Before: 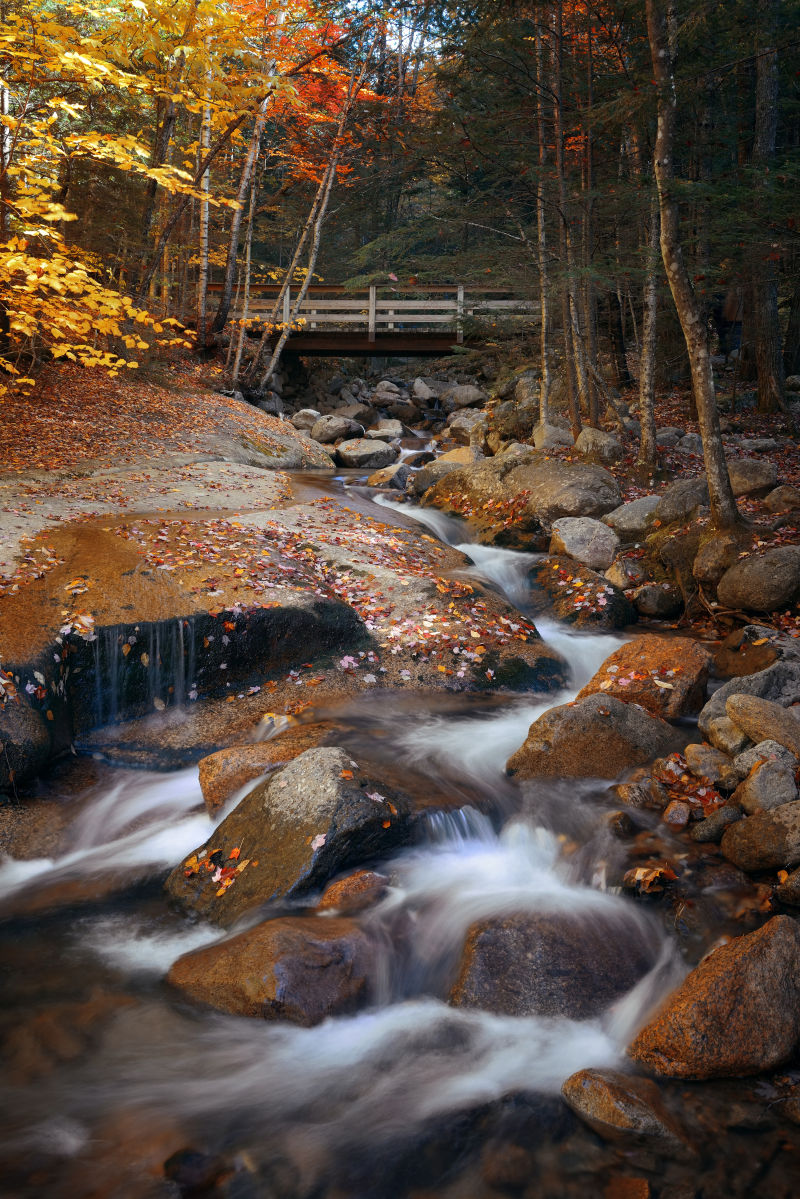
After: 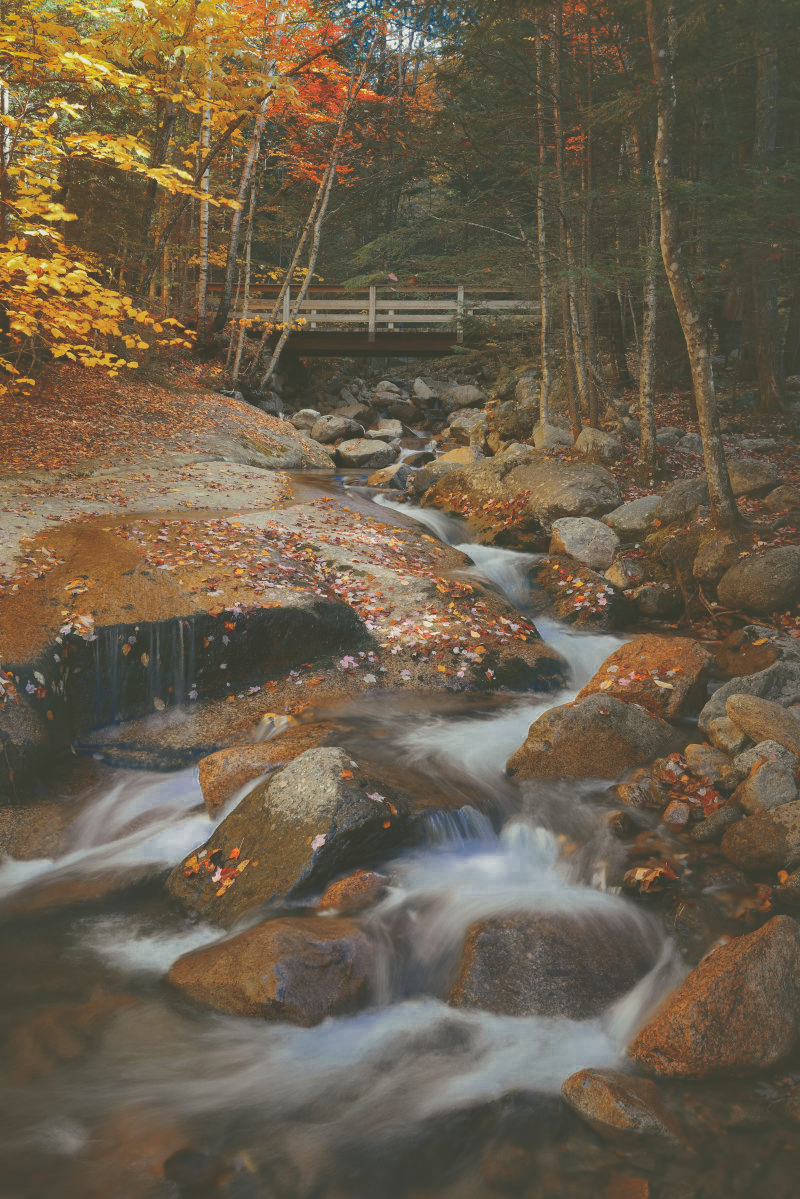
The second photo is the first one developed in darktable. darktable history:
color balance: mode lift, gamma, gain (sRGB), lift [1.04, 1, 1, 0.97], gamma [1.01, 1, 1, 0.97], gain [0.96, 1, 1, 0.97]
color zones: curves: ch0 [(0, 0.497) (0.143, 0.5) (0.286, 0.5) (0.429, 0.483) (0.571, 0.116) (0.714, -0.006) (0.857, 0.28) (1, 0.497)]
exposure: black level correction -0.023, exposure -0.039 EV, compensate highlight preservation false
shadows and highlights: on, module defaults
